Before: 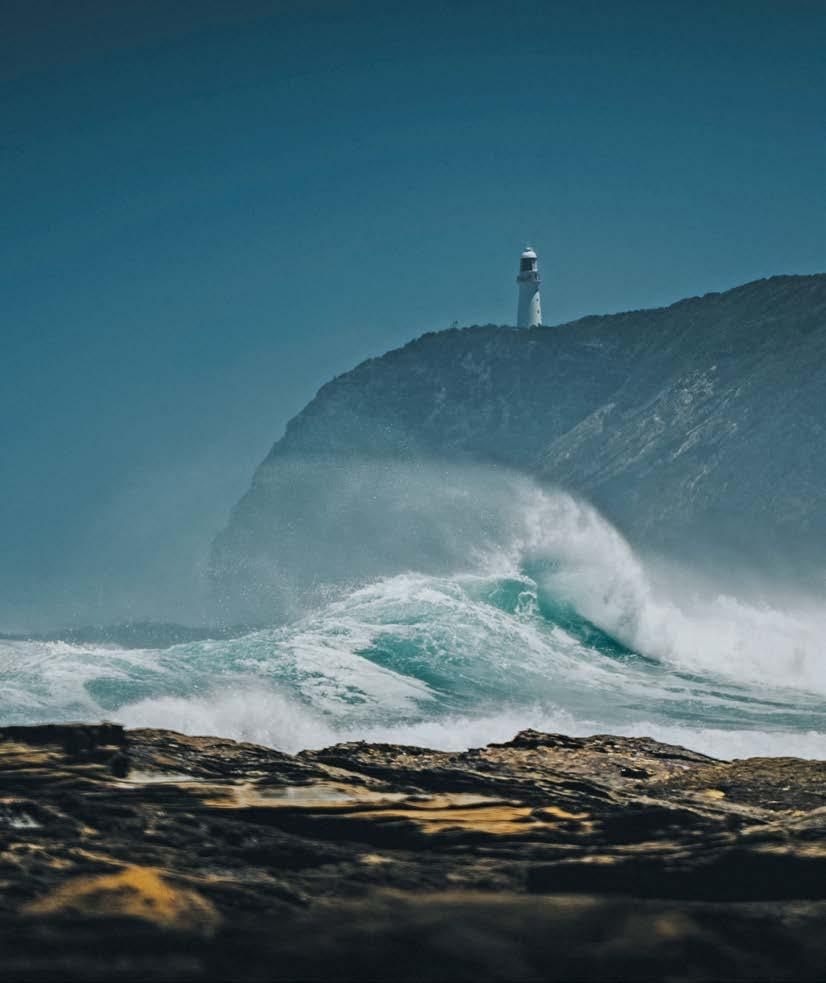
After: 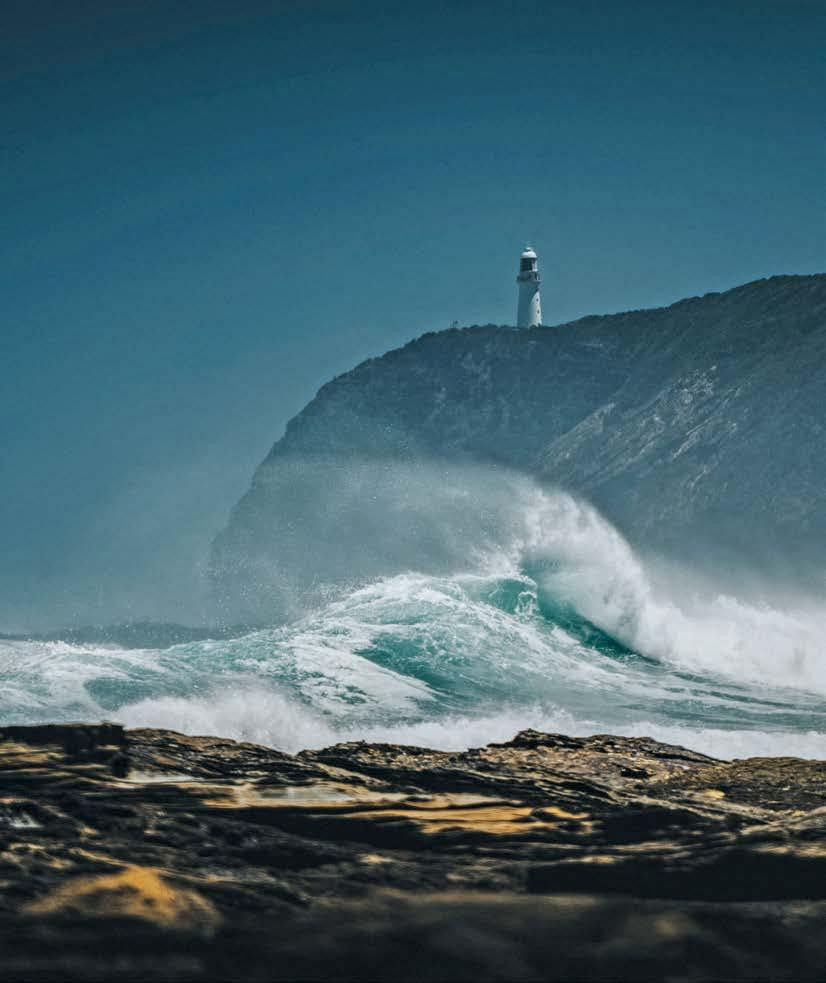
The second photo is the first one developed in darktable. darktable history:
local contrast: detail 130%
exposure: exposure 0.014 EV, compensate exposure bias true, compensate highlight preservation false
